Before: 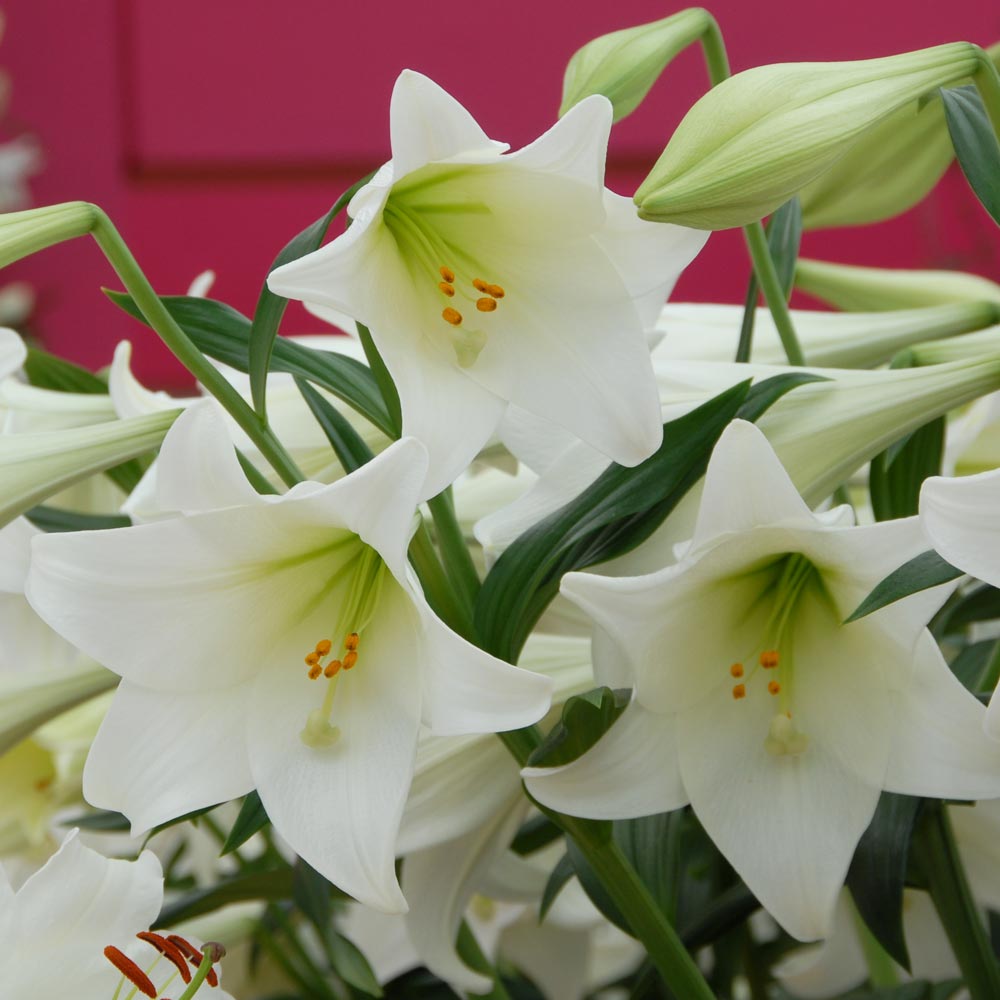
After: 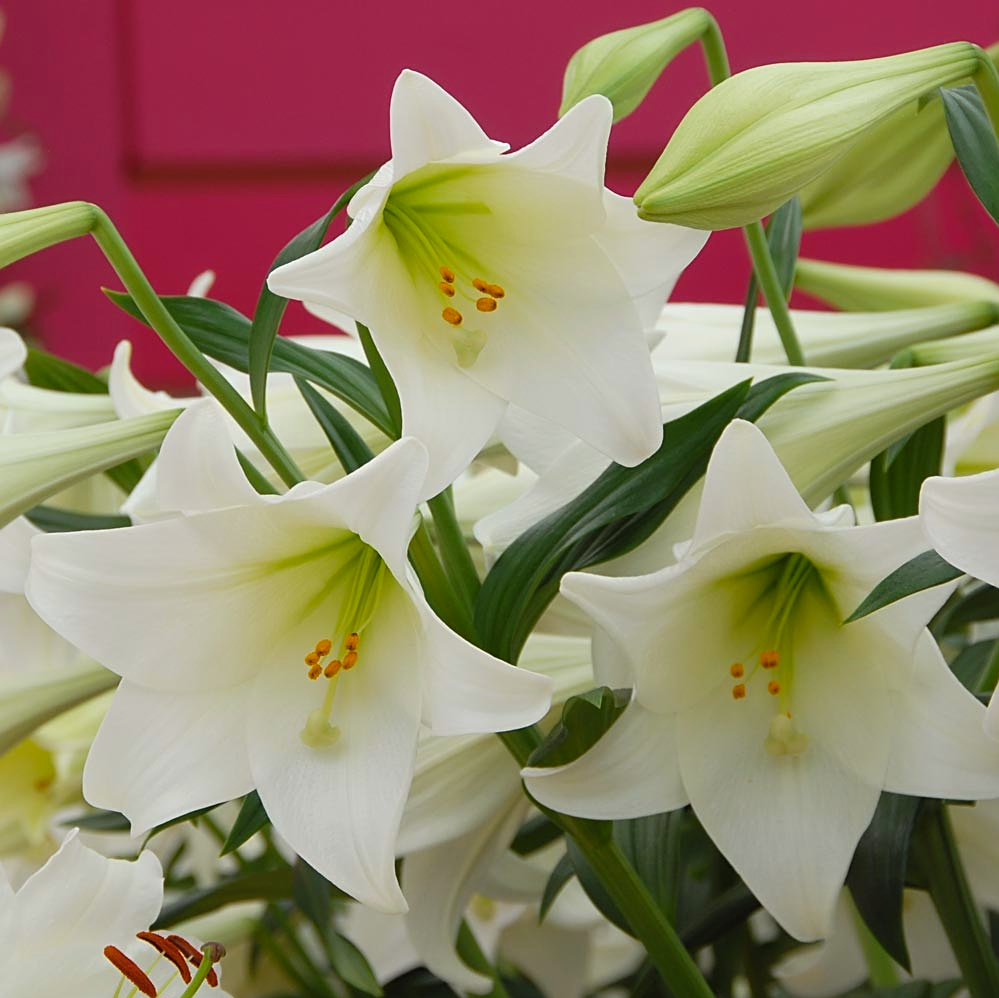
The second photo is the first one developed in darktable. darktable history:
color balance rgb: shadows lift › chroma 2%, shadows lift › hue 50°, power › hue 60°, highlights gain › chroma 1%, highlights gain › hue 60°, global offset › luminance 0.25%, global vibrance 30%
sharpen: on, module defaults
crop: top 0.05%, bottom 0.098%
